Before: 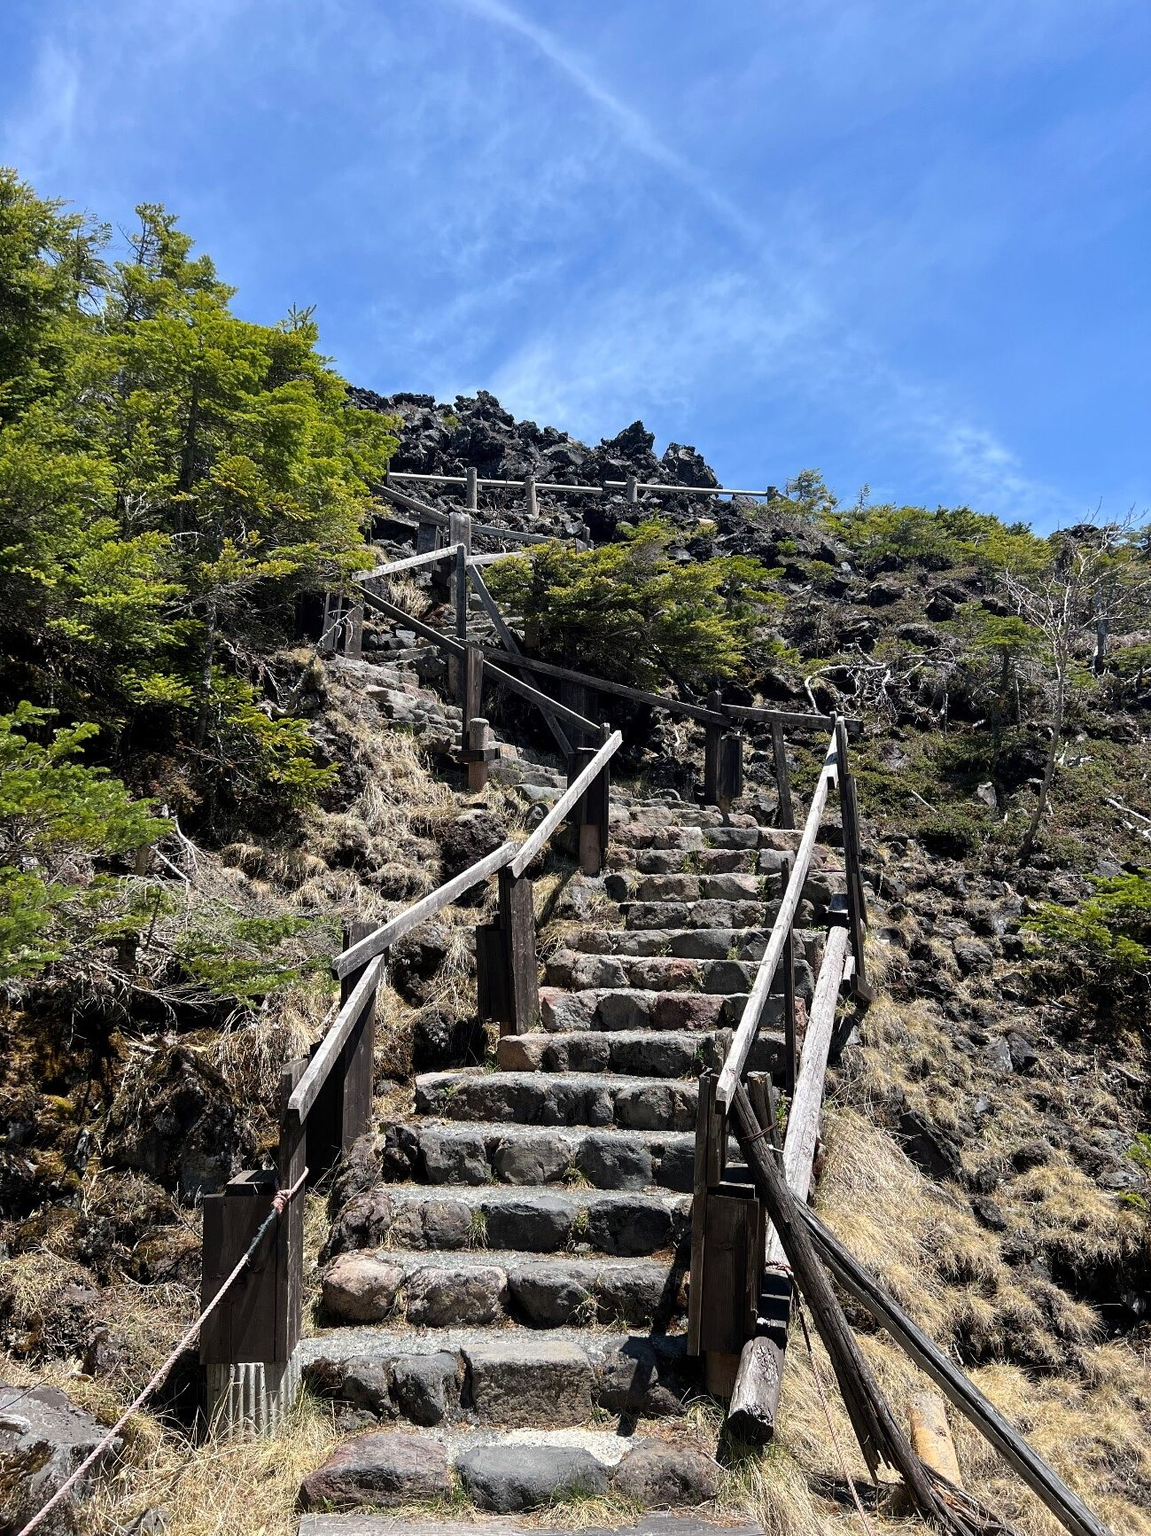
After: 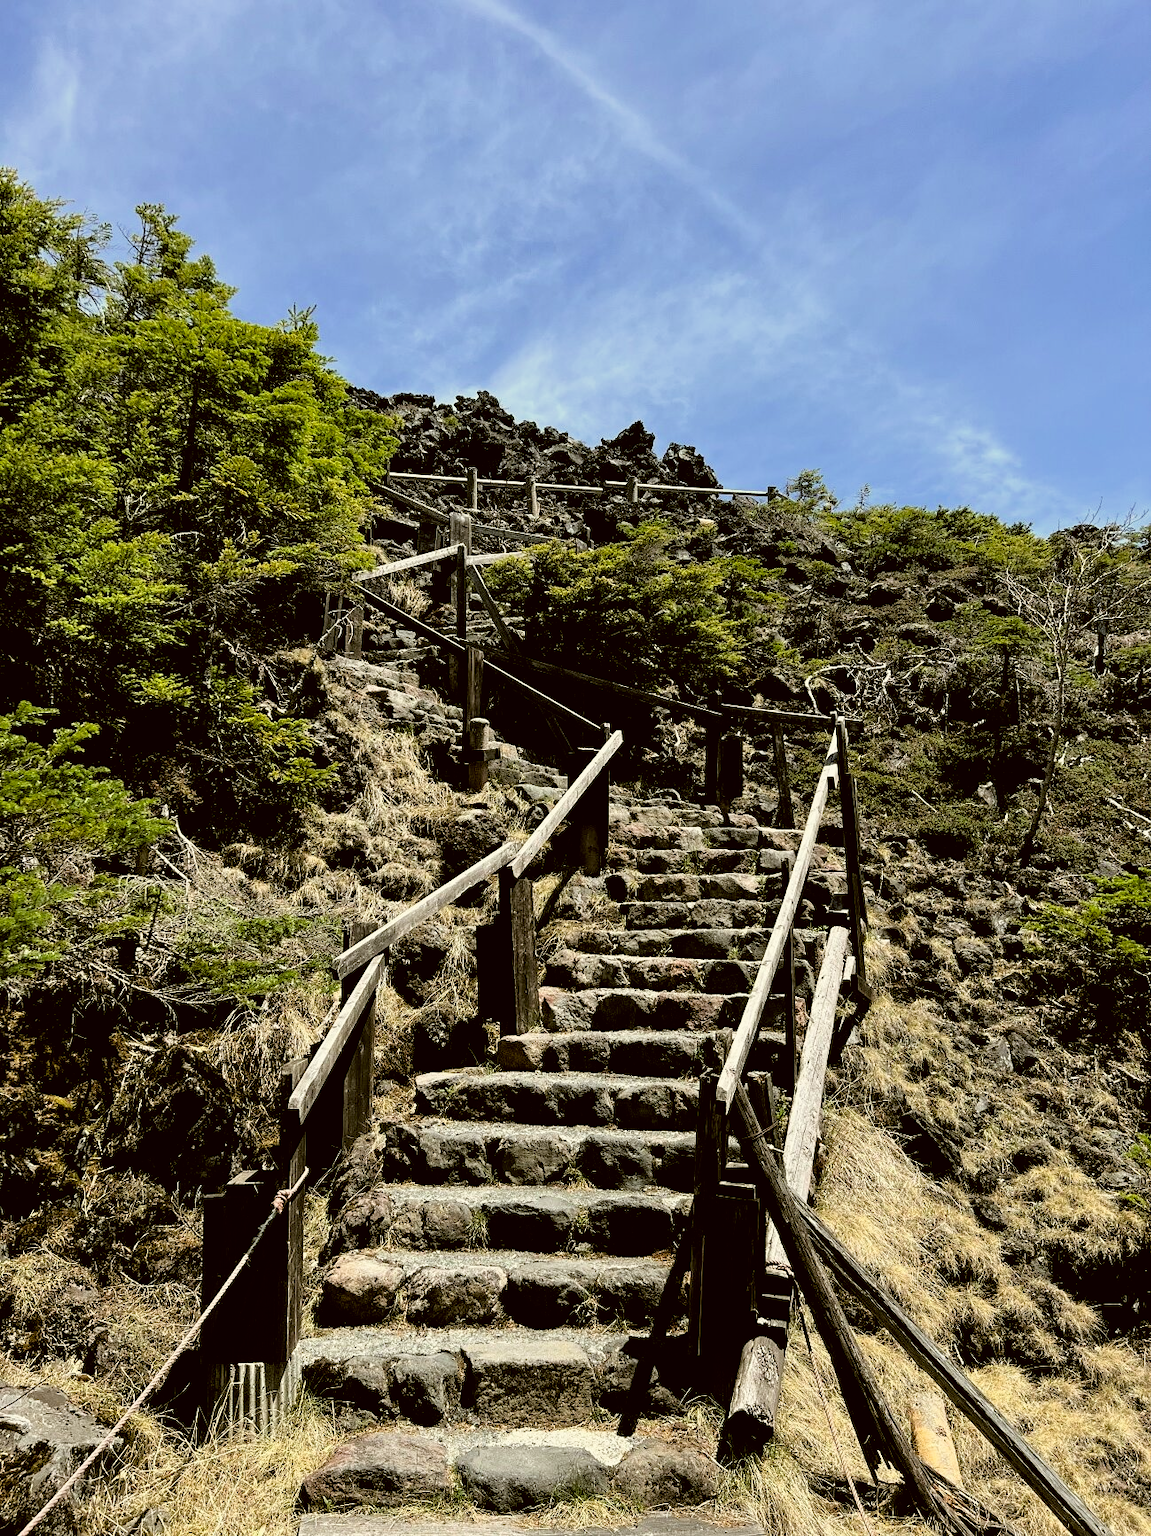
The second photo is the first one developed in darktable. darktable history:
filmic rgb: black relative exposure -3.72 EV, white relative exposure 2.77 EV, dynamic range scaling -5.32%, hardness 3.03
color correction: highlights a* -1.43, highlights b* 10.12, shadows a* 0.395, shadows b* 19.35
